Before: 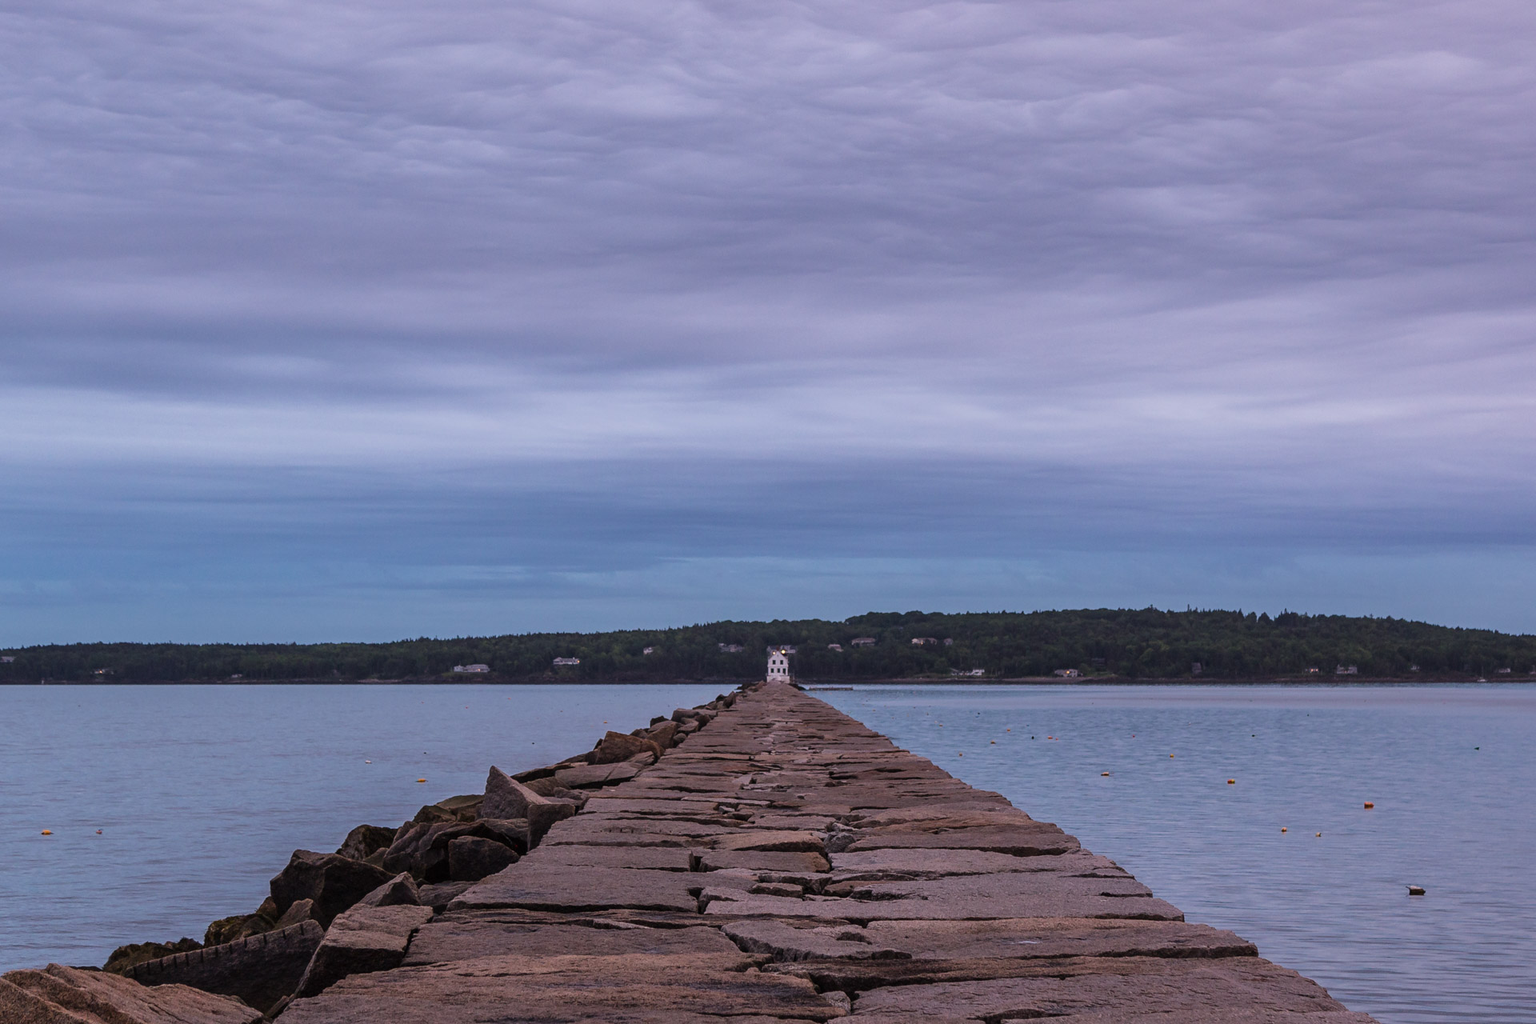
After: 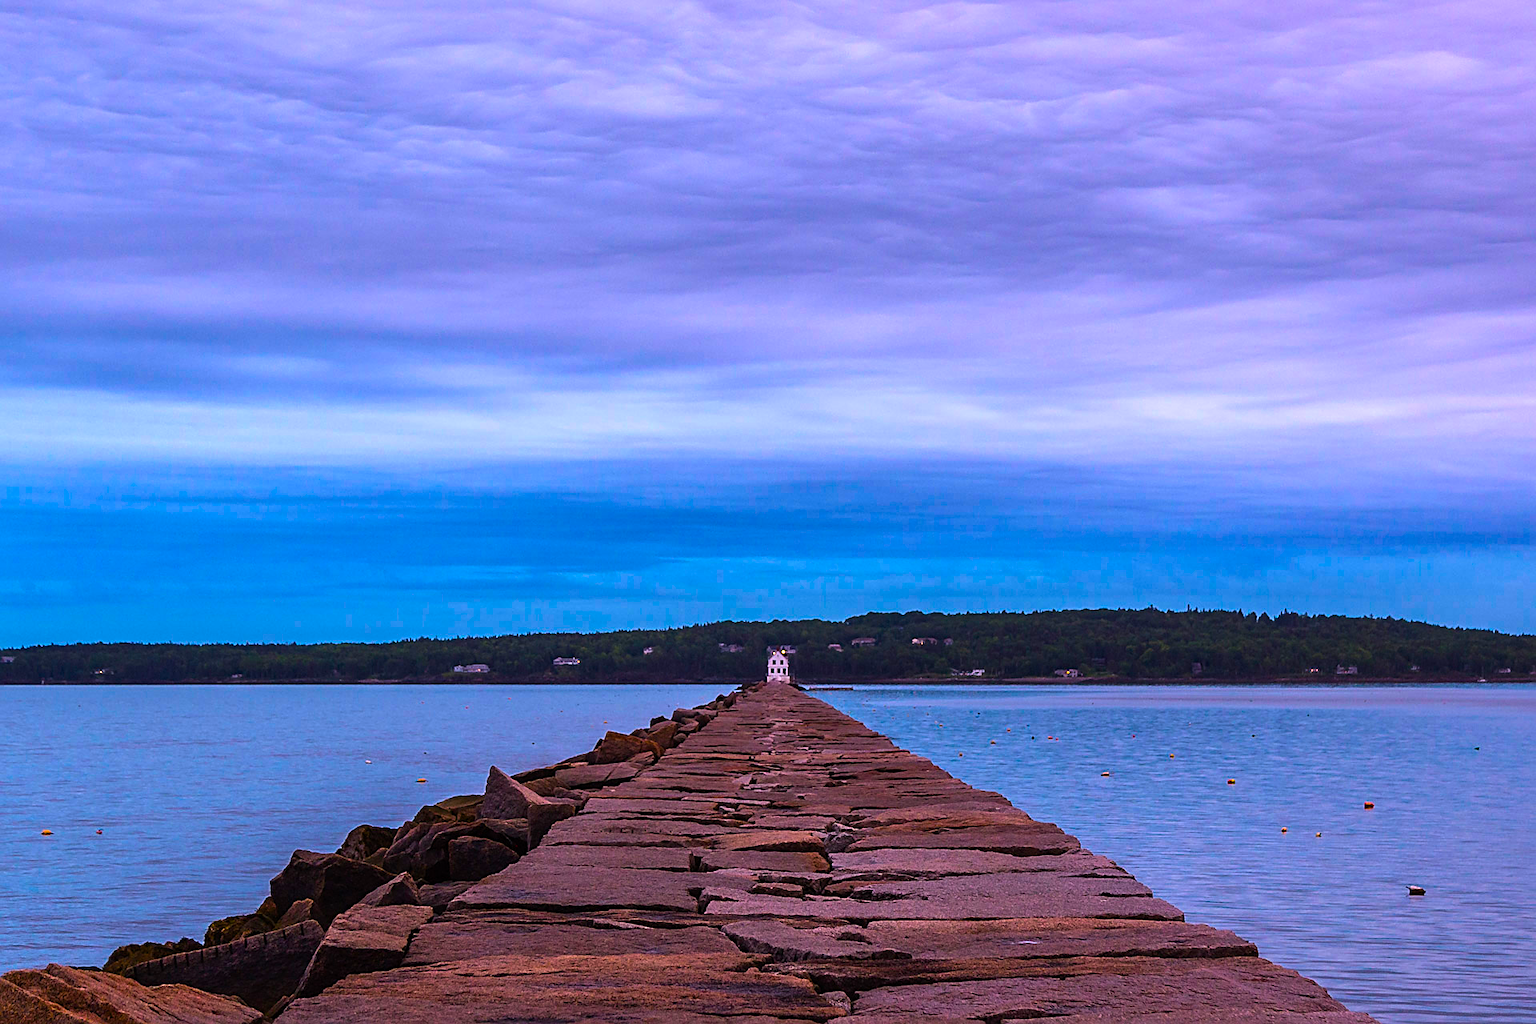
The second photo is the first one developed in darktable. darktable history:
color balance rgb: linear chroma grading › shadows -40%, linear chroma grading › highlights 40%, linear chroma grading › global chroma 45%, linear chroma grading › mid-tones -30%, perceptual saturation grading › global saturation 55%, perceptual saturation grading › highlights -50%, perceptual saturation grading › mid-tones 40%, perceptual saturation grading › shadows 30%, perceptual brilliance grading › global brilliance 20%, perceptual brilliance grading › shadows -40%, global vibrance 35%
sharpen: on, module defaults
